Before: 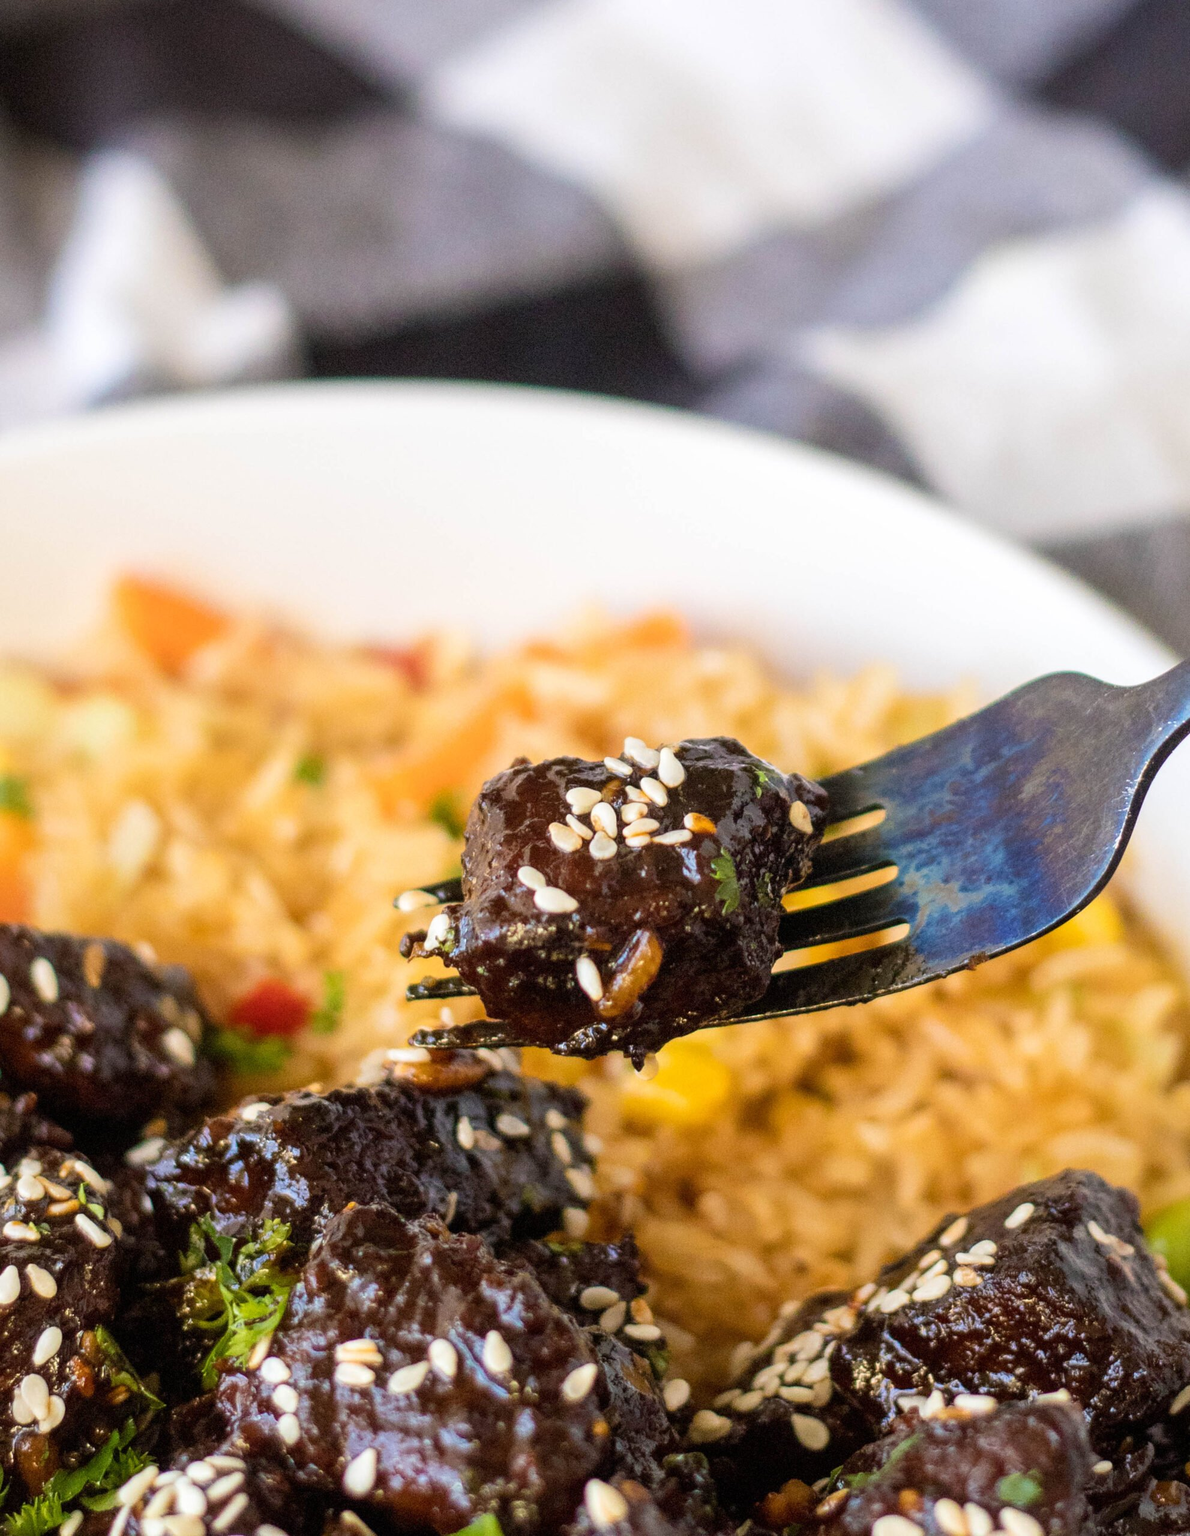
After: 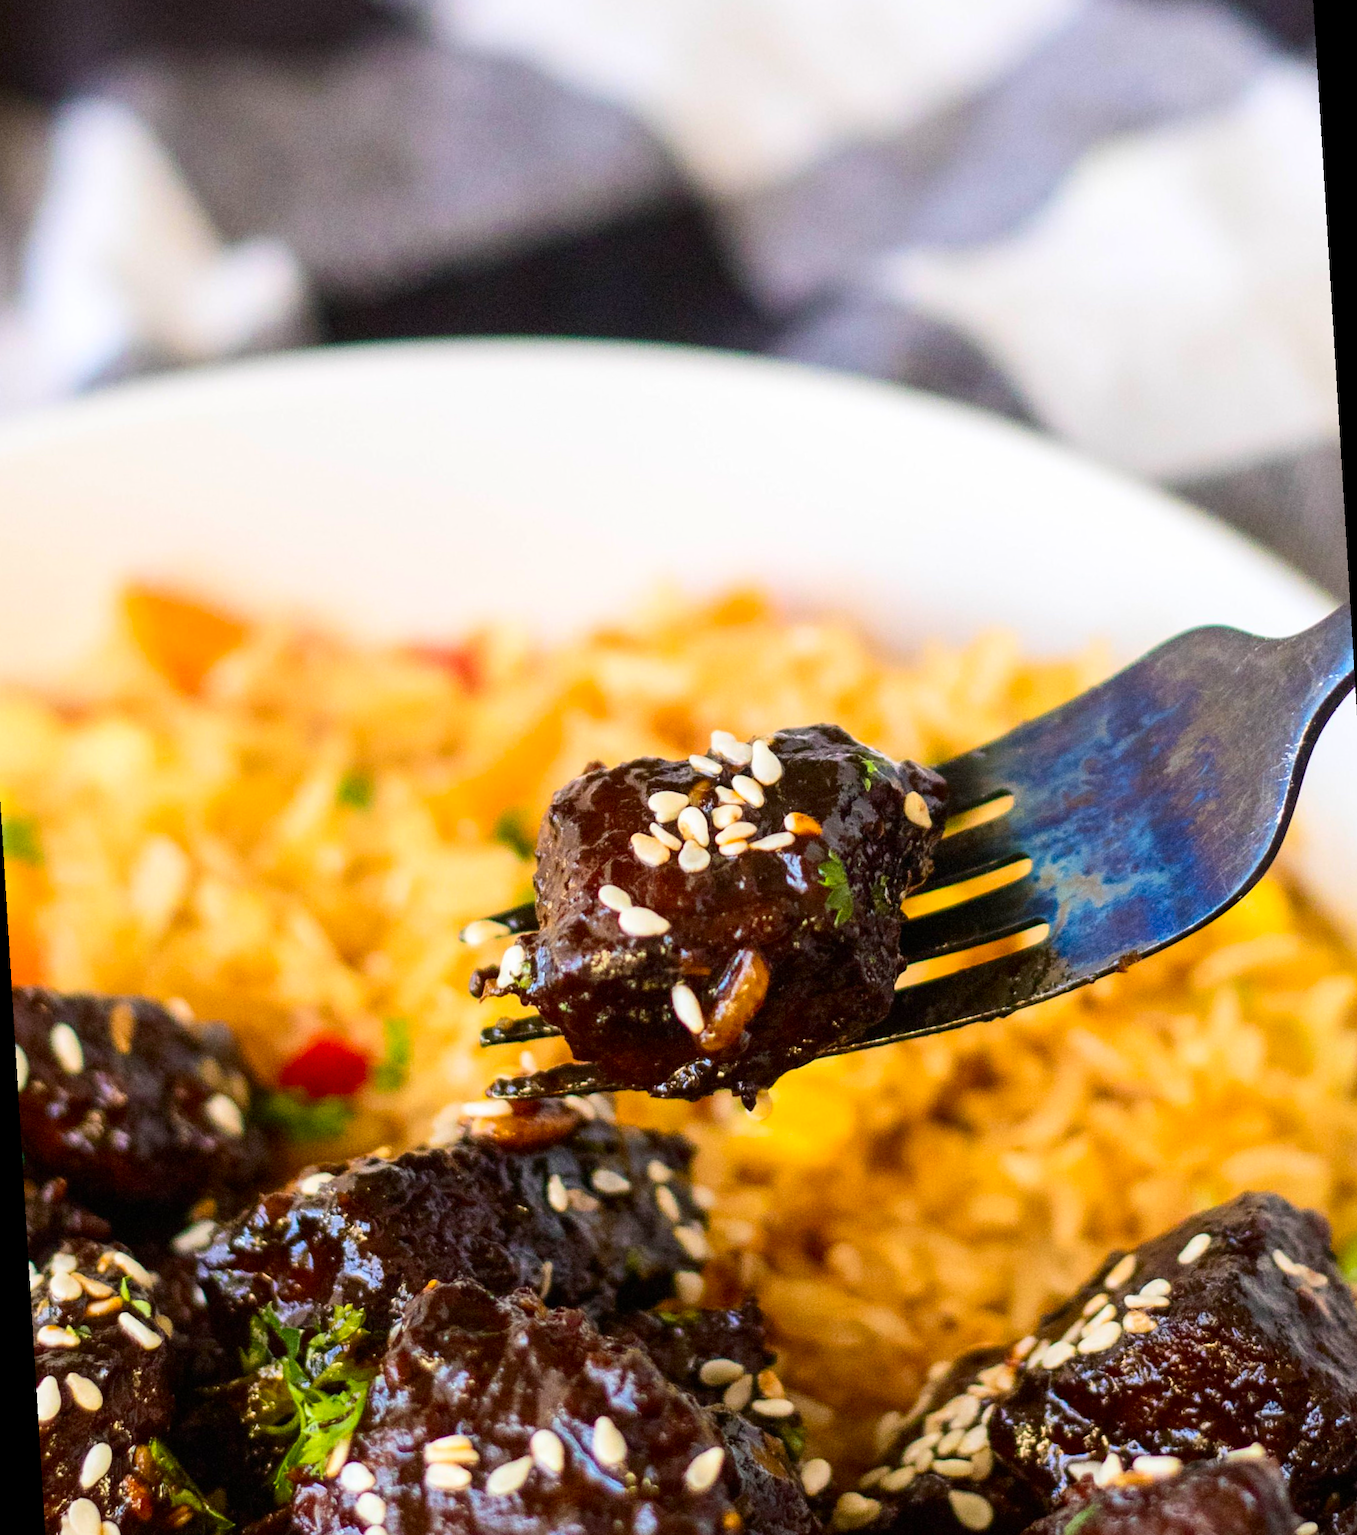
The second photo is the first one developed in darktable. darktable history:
rotate and perspective: rotation -3.52°, crop left 0.036, crop right 0.964, crop top 0.081, crop bottom 0.919
contrast brightness saturation: contrast 0.16, saturation 0.32
